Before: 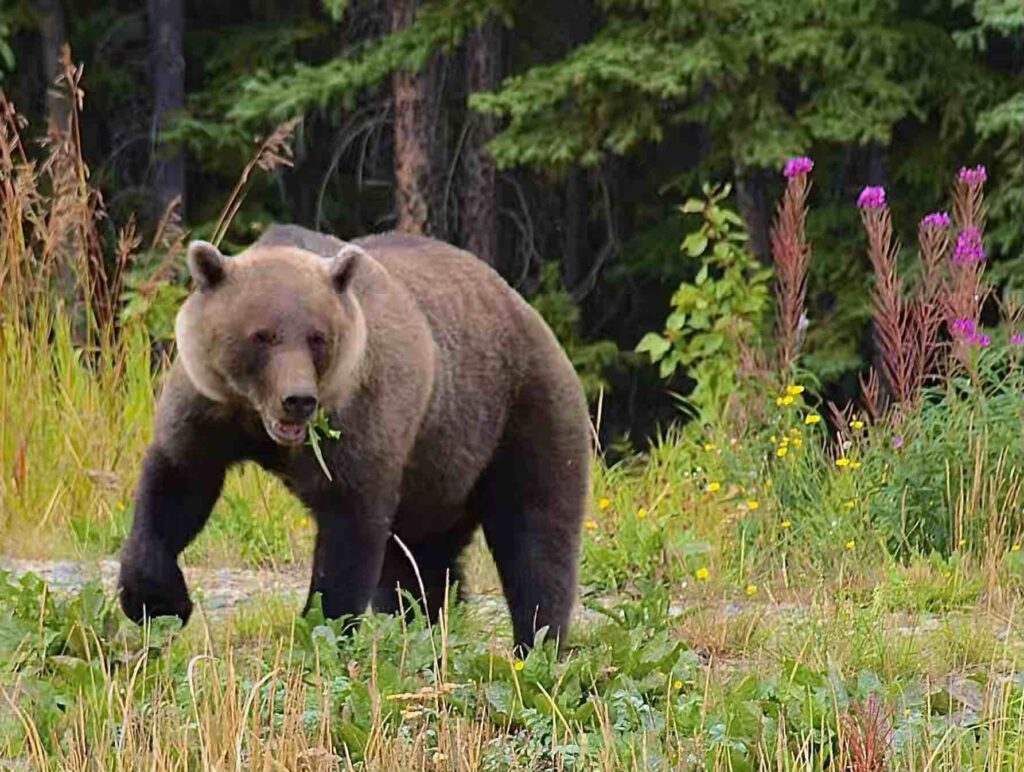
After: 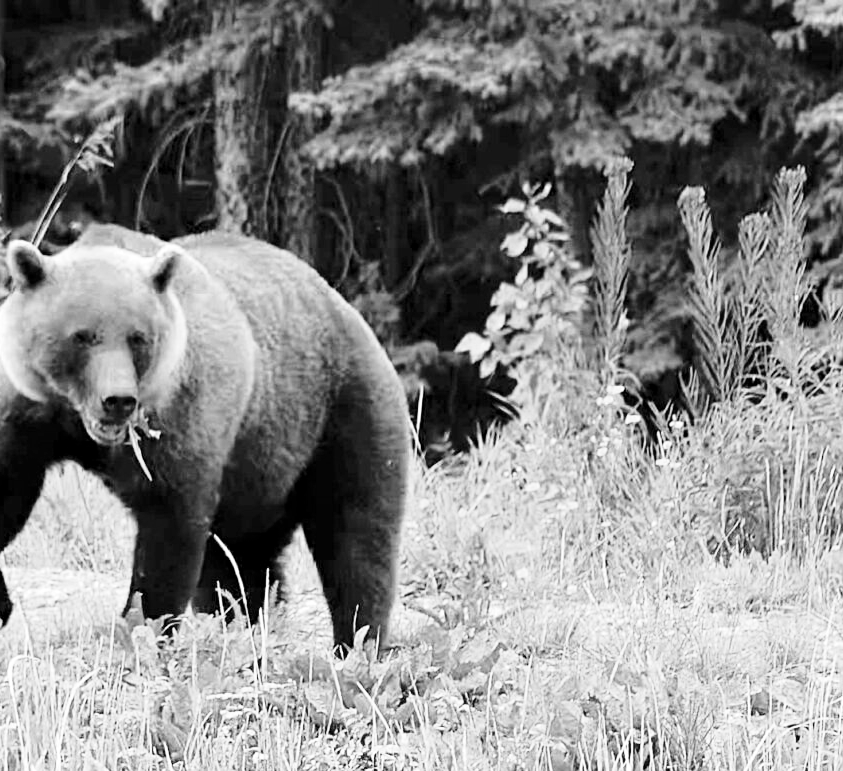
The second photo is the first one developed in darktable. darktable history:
exposure: black level correction 0.005, exposure 0.417 EV, compensate highlight preservation false
base curve: curves: ch0 [(0, 0) (0.028, 0.03) (0.121, 0.232) (0.46, 0.748) (0.859, 0.968) (1, 1)], preserve colors none
crop: left 17.582%, bottom 0.031%
white balance: emerald 1
monochrome: on, module defaults
